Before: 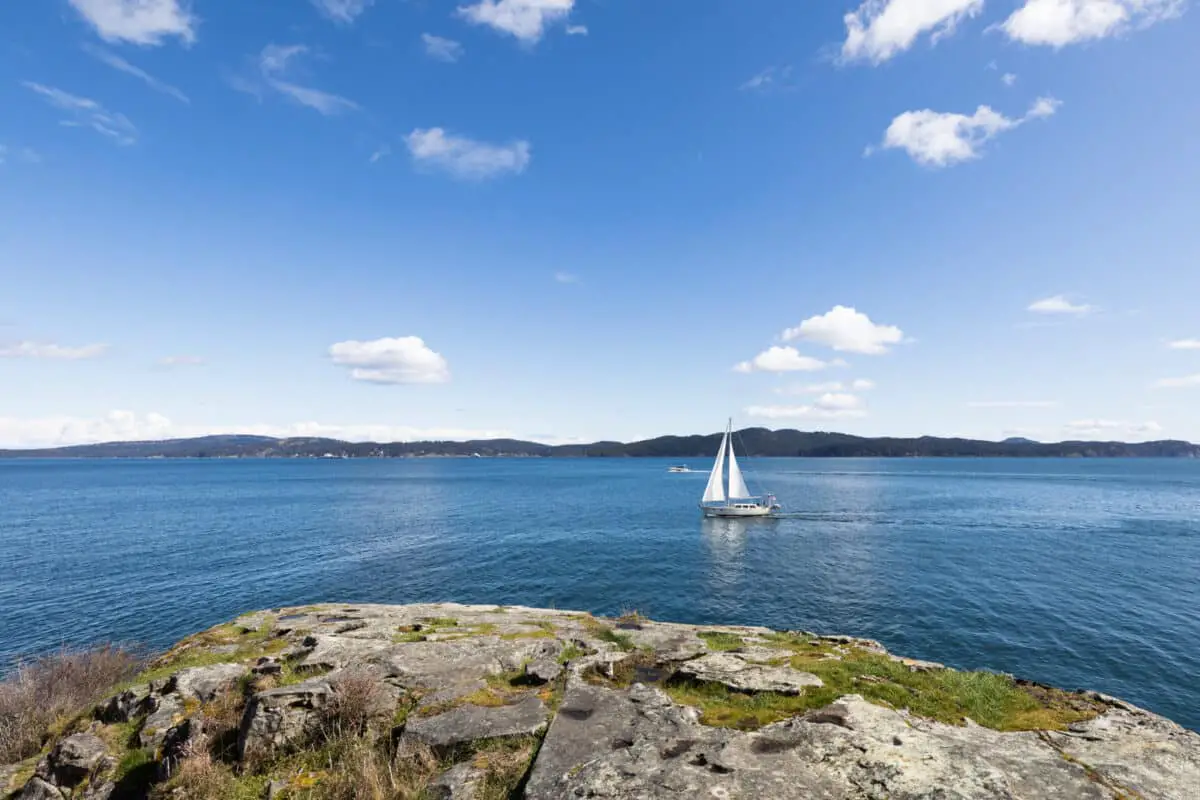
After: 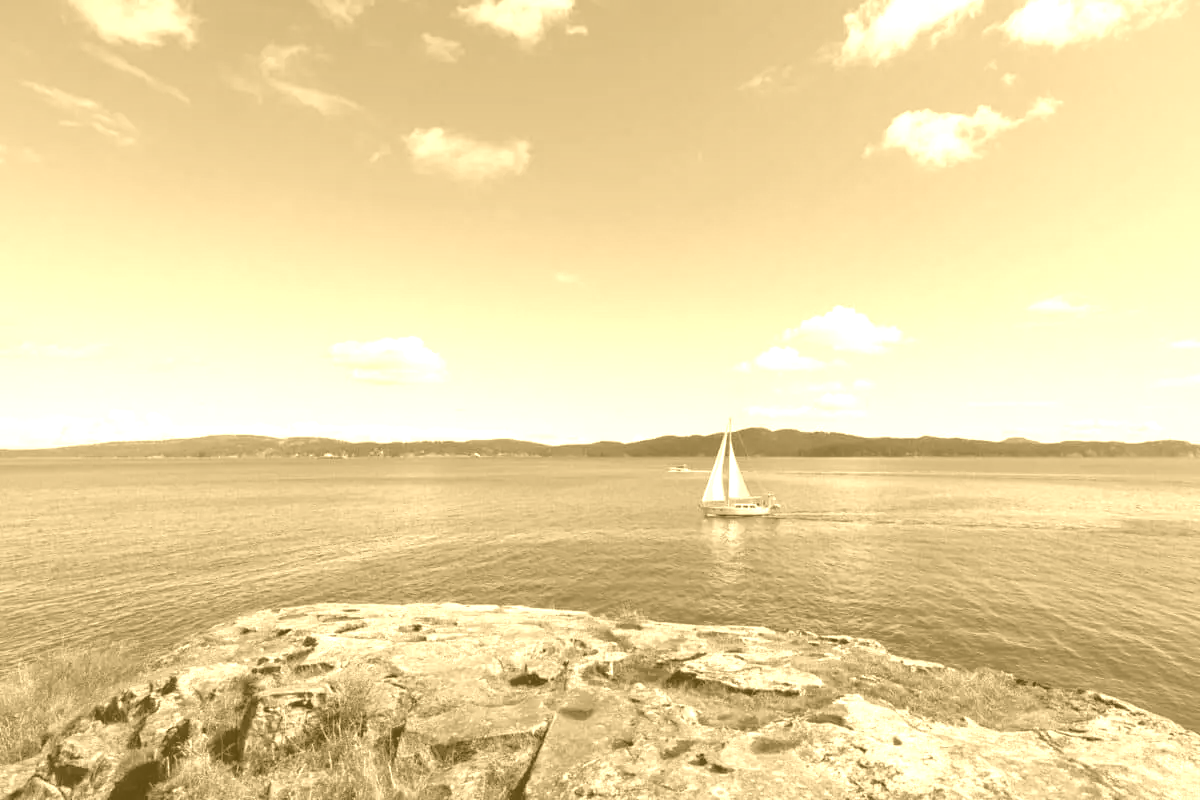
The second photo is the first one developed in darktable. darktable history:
colorize: hue 36°, source mix 100%
shadows and highlights: on, module defaults
